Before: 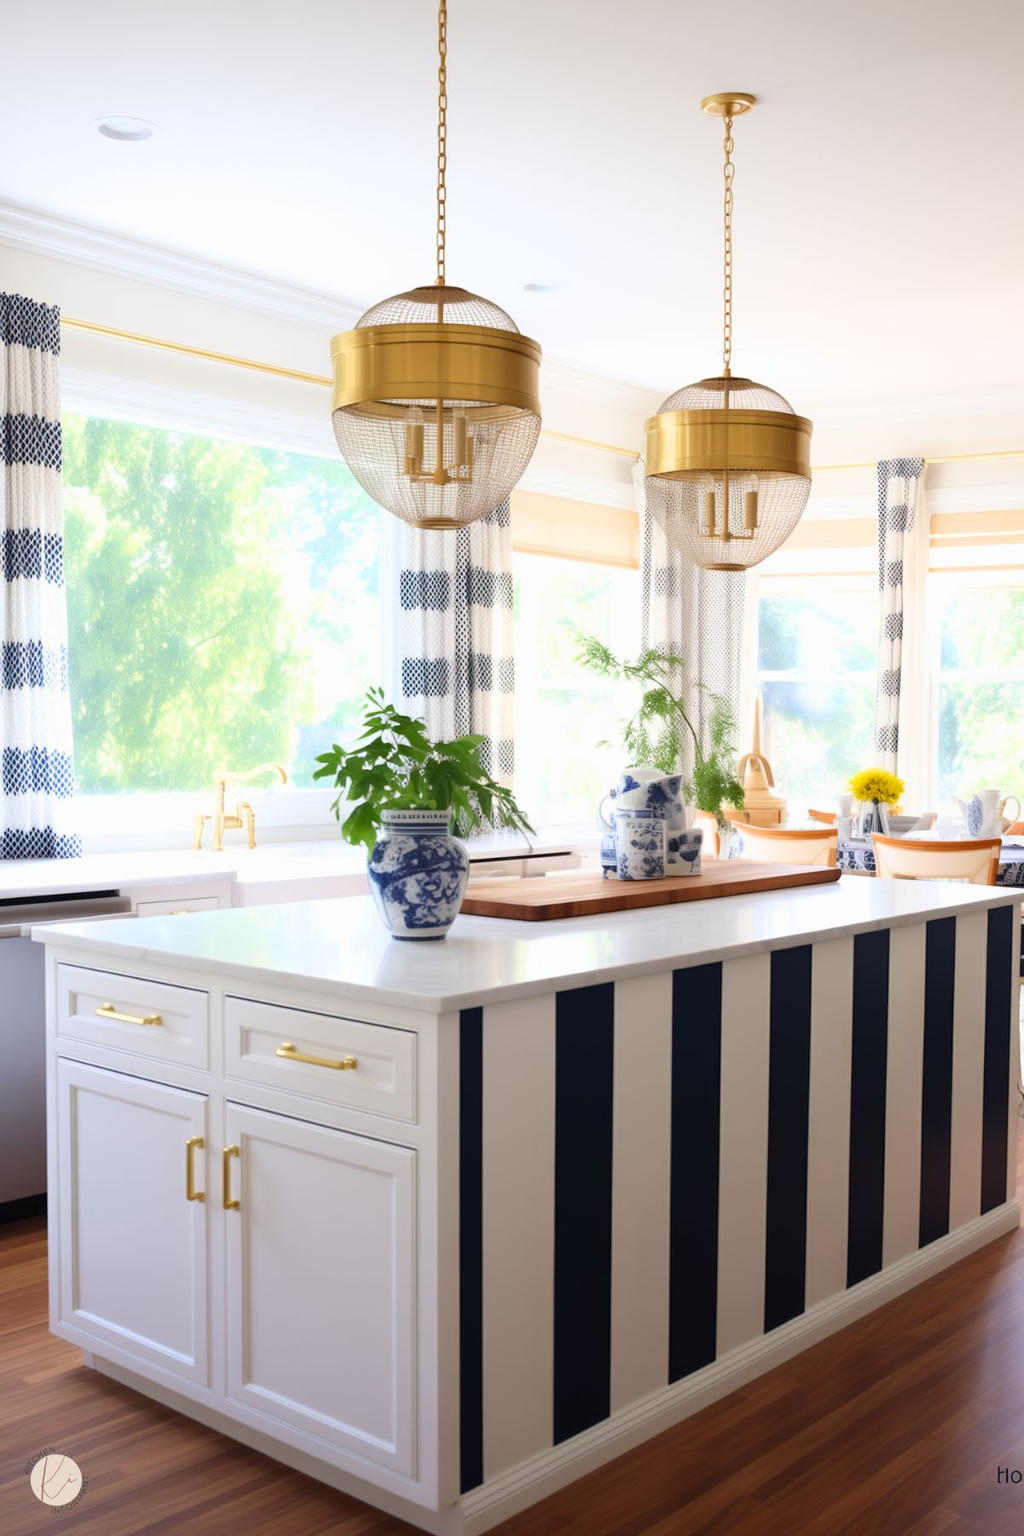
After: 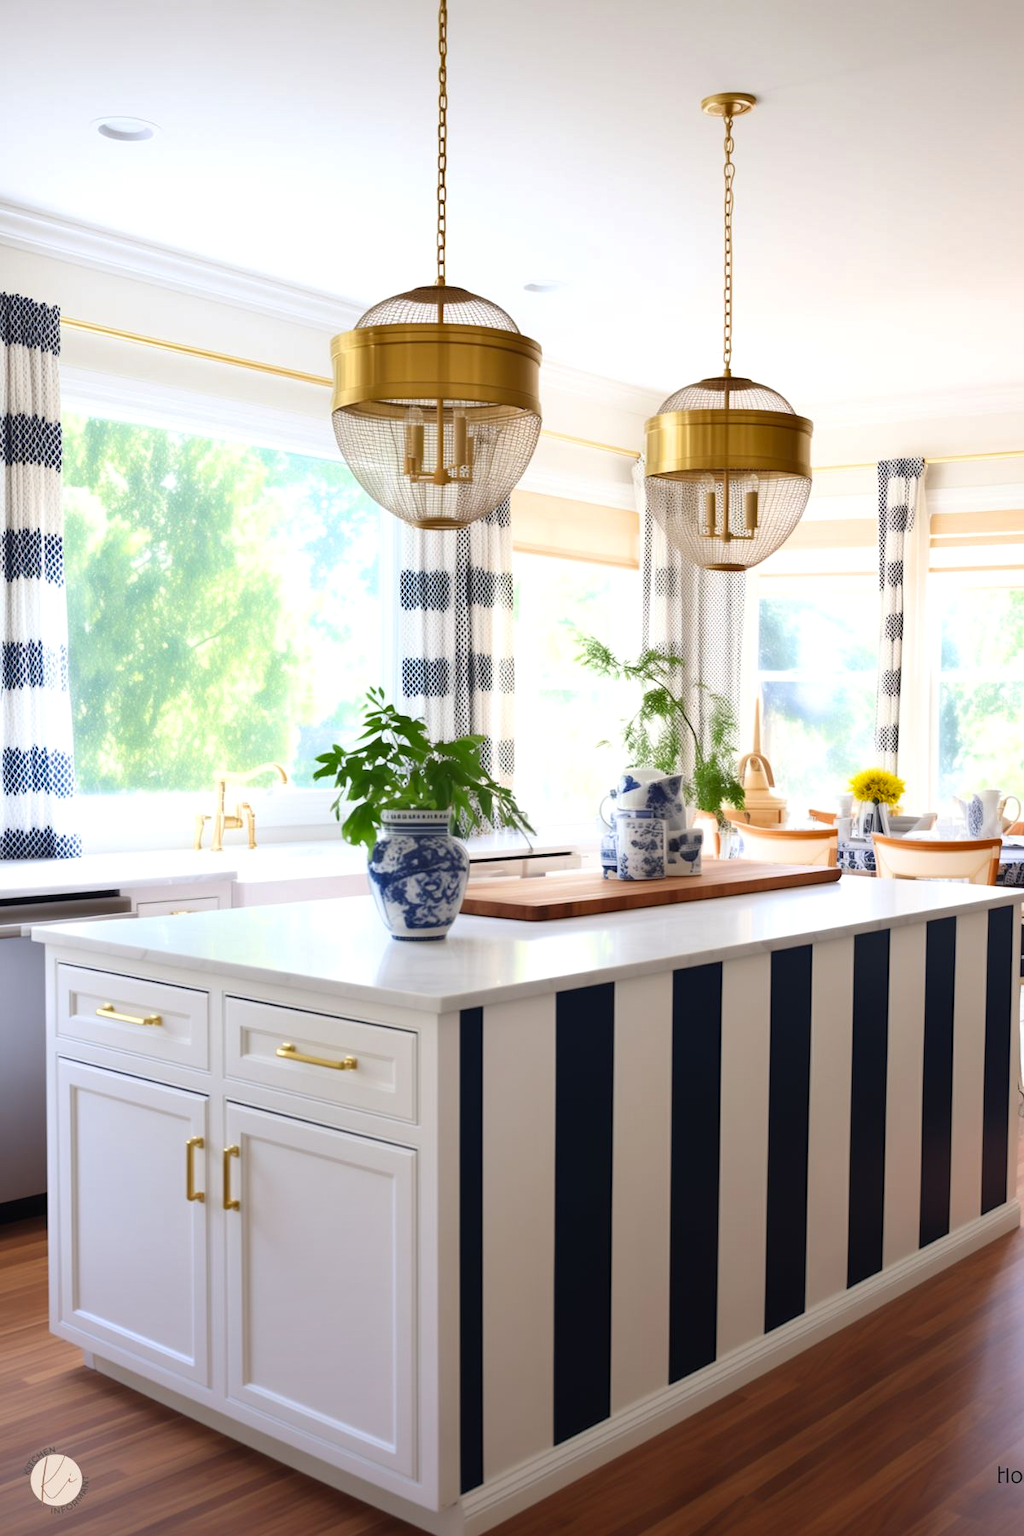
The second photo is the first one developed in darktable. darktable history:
exposure: exposure 0.083 EV, compensate exposure bias true, compensate highlight preservation false
shadows and highlights: shadows 20.75, highlights -37.04, soften with gaussian
